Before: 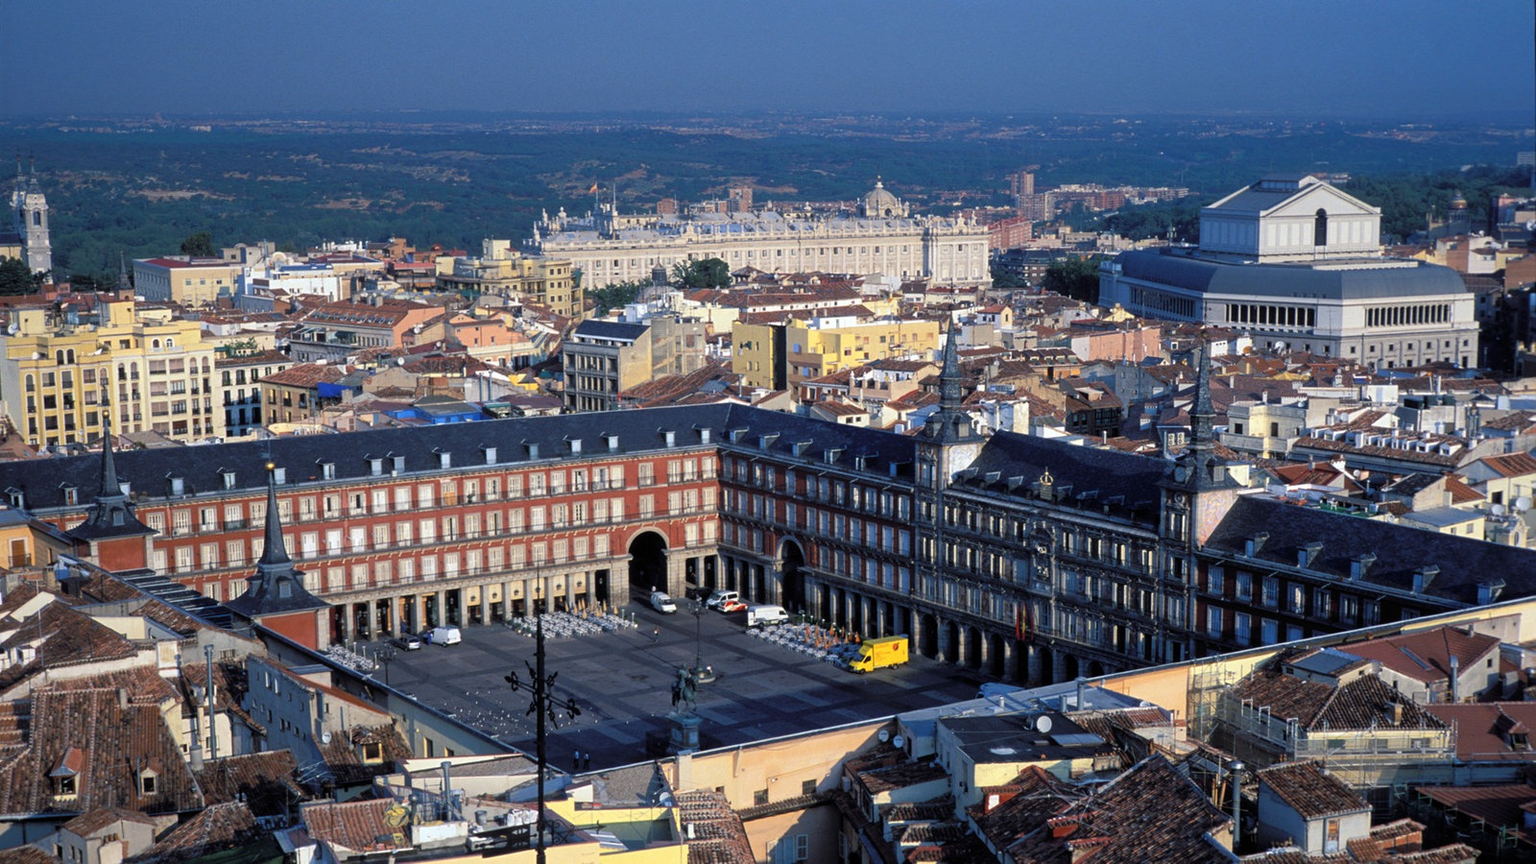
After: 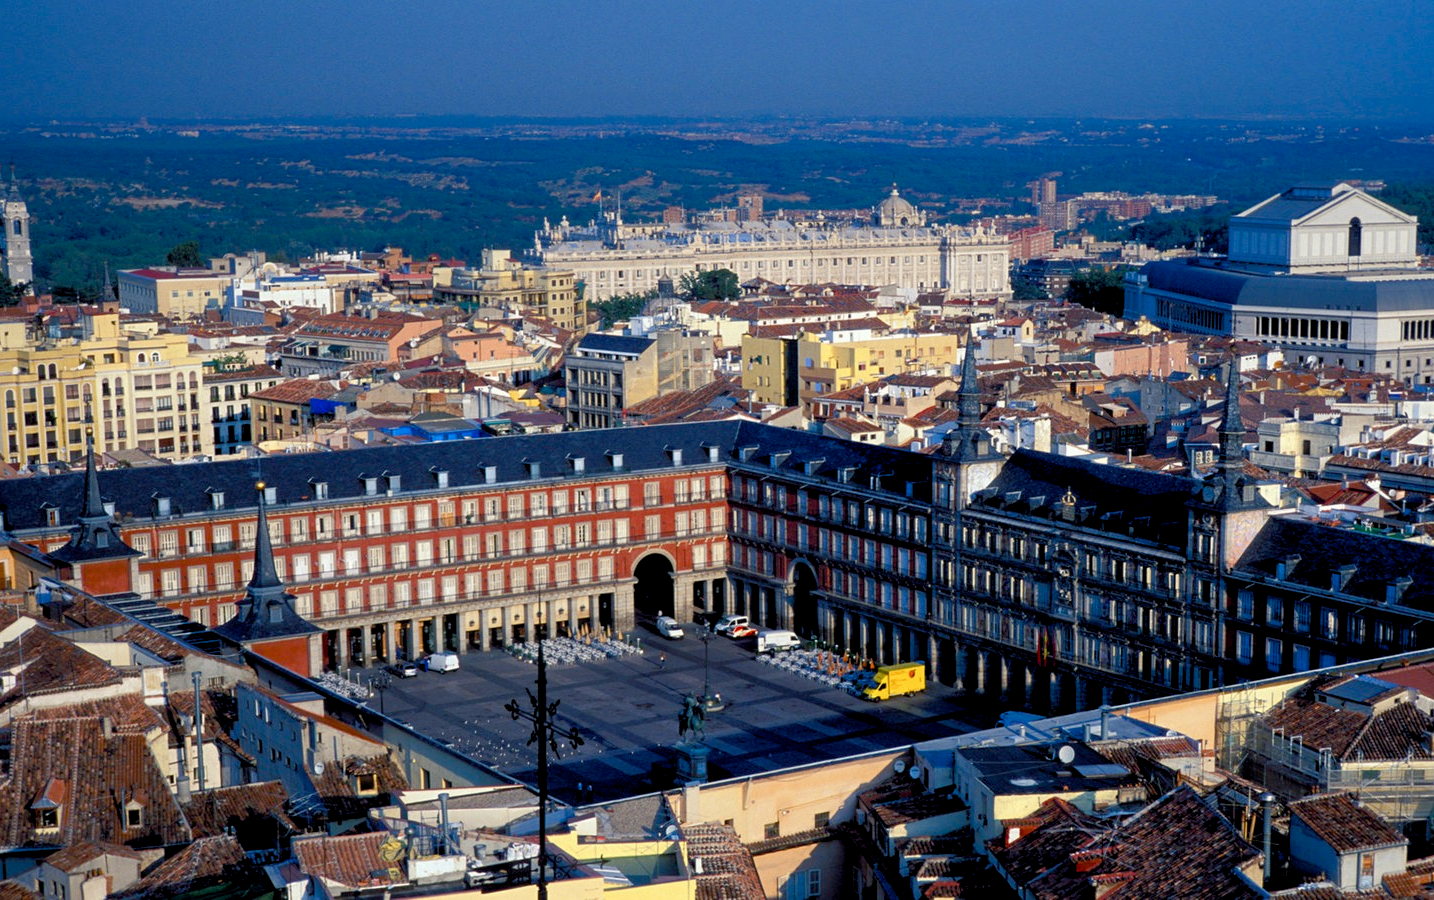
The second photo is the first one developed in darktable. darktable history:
crop and rotate: left 1.345%, right 9.005%
color balance rgb: highlights gain › luminance 6.49%, highlights gain › chroma 1.261%, highlights gain › hue 89.1°, global offset › luminance -0.889%, perceptual saturation grading › global saturation 20%, perceptual saturation grading › highlights -25.86%, perceptual saturation grading › shadows 49.887%, perceptual brilliance grading › global brilliance -0.512%, perceptual brilliance grading › highlights -1.686%, perceptual brilliance grading › mid-tones -0.999%, perceptual brilliance grading › shadows -1.172%
